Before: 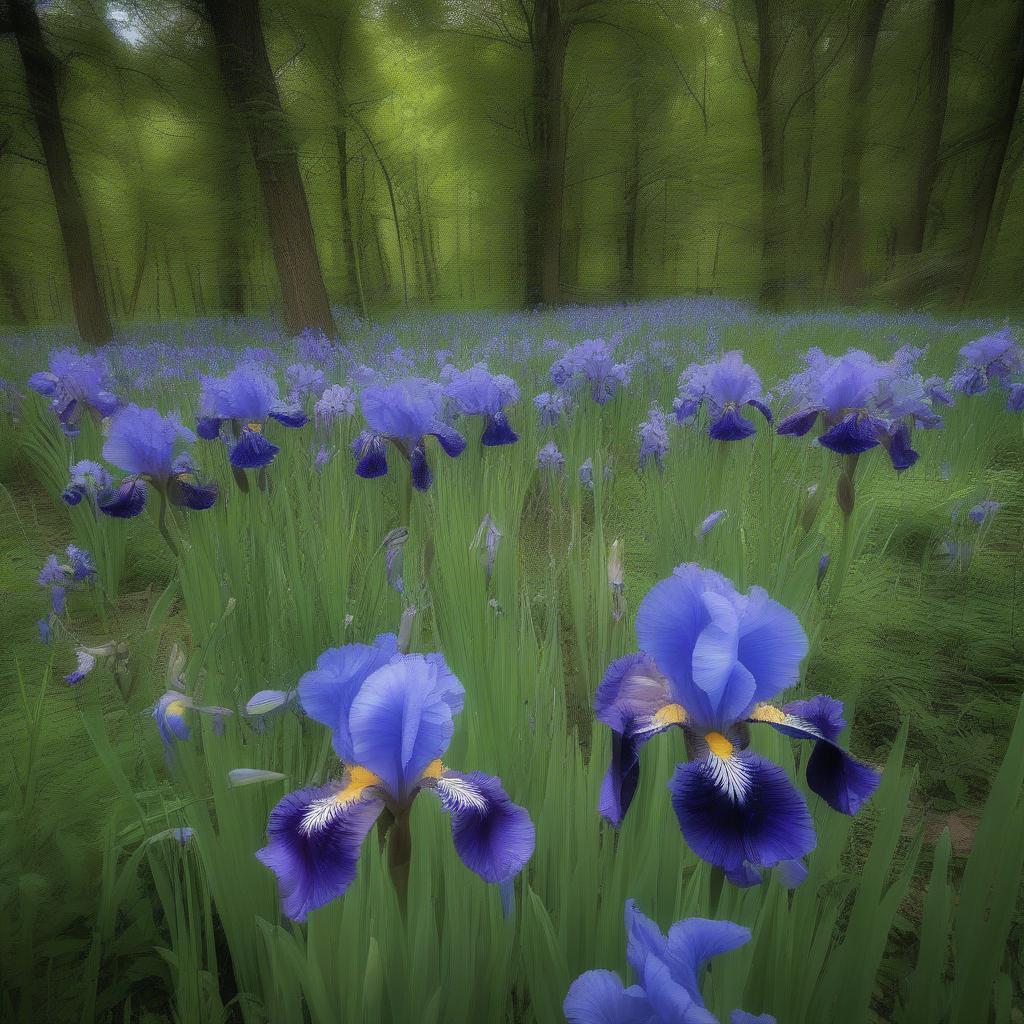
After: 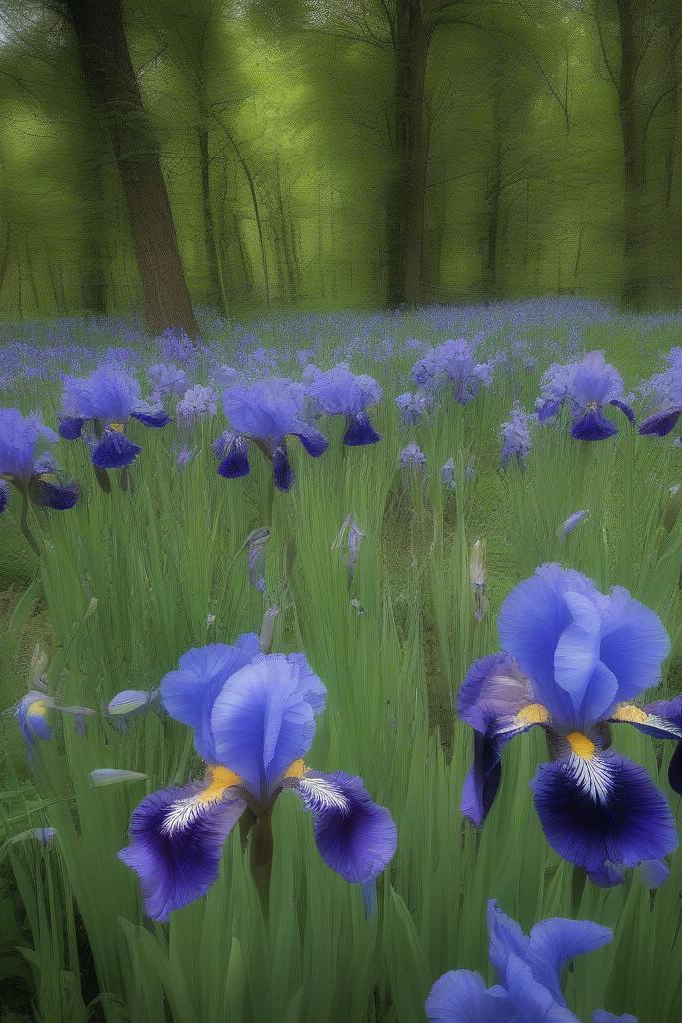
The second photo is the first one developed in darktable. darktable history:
crop and rotate: left 13.537%, right 19.796%
exposure: compensate highlight preservation false
